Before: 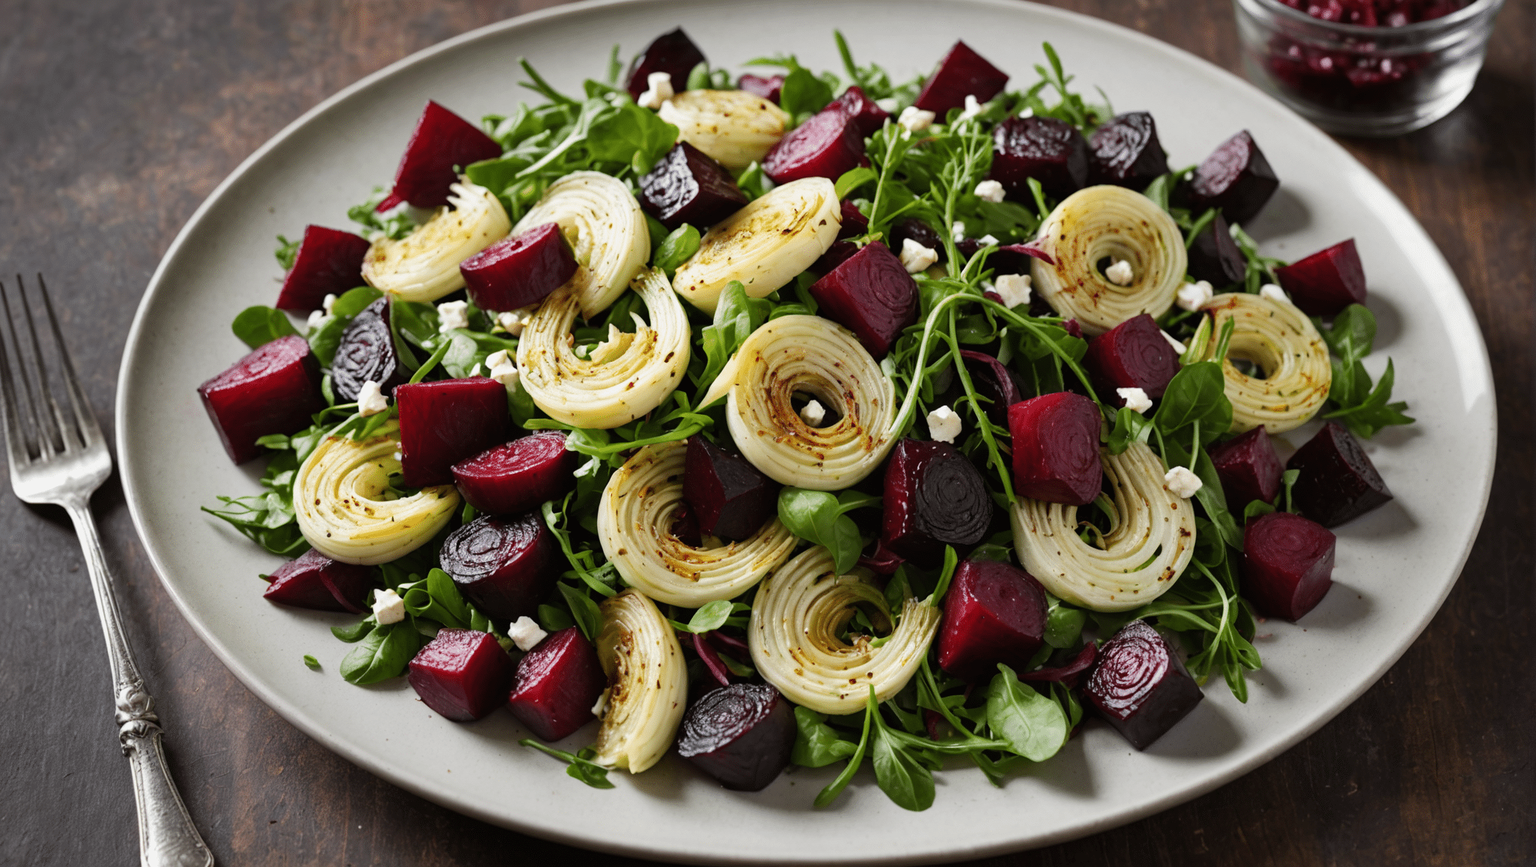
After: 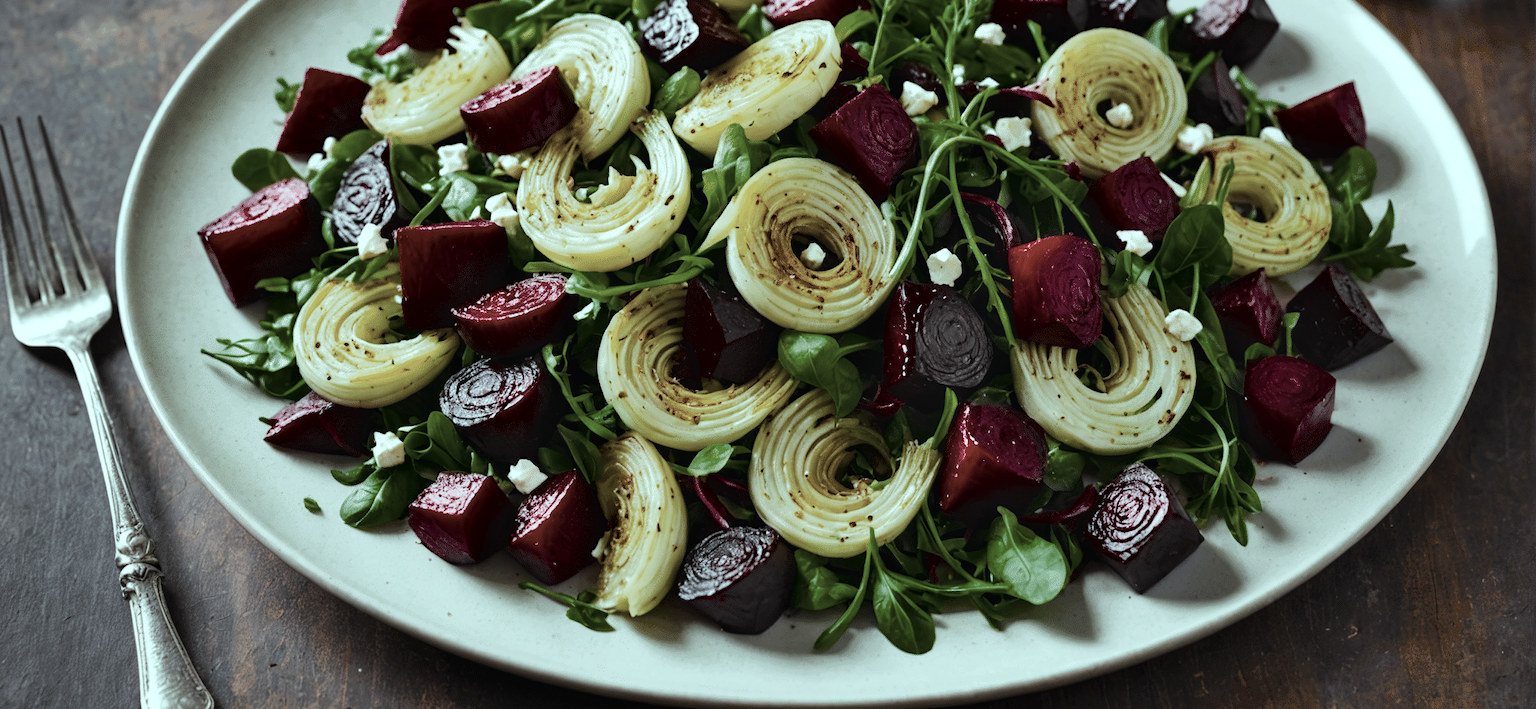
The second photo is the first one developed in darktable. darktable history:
shadows and highlights: radius 46.8, white point adjustment 6.57, compress 79.52%, soften with gaussian
color zones: curves: ch0 [(0, 0.558) (0.143, 0.548) (0.286, 0.447) (0.429, 0.259) (0.571, 0.5) (0.714, 0.5) (0.857, 0.593) (1, 0.558)]; ch1 [(0, 0.543) (0.01, 0.544) (0.12, 0.492) (0.248, 0.458) (0.5, 0.534) (0.748, 0.5) (0.99, 0.469) (1, 0.543)]; ch2 [(0, 0.507) (0.143, 0.522) (0.286, 0.505) (0.429, 0.5) (0.571, 0.5) (0.714, 0.5) (0.857, 0.5) (1, 0.507)]
contrast brightness saturation: contrast 0.101, saturation -0.37
crop and rotate: top 18.175%
filmic rgb: black relative exposure -14.13 EV, white relative exposure 3.37 EV, hardness 7.89, contrast 0.995
local contrast: highlights 104%, shadows 102%, detail 119%, midtone range 0.2
exposure: black level correction 0.001, exposure 0.192 EV, compensate highlight preservation false
color balance rgb: shadows lift › chroma 3.241%, shadows lift › hue 243.49°, highlights gain › chroma 4.072%, highlights gain › hue 202°, global offset › luminance 0.492%, global offset › hue 58.85°, perceptual saturation grading › global saturation 20%, perceptual saturation grading › highlights 3.648%, perceptual saturation grading › shadows 49.512%, global vibrance 15.996%, saturation formula JzAzBz (2021)
